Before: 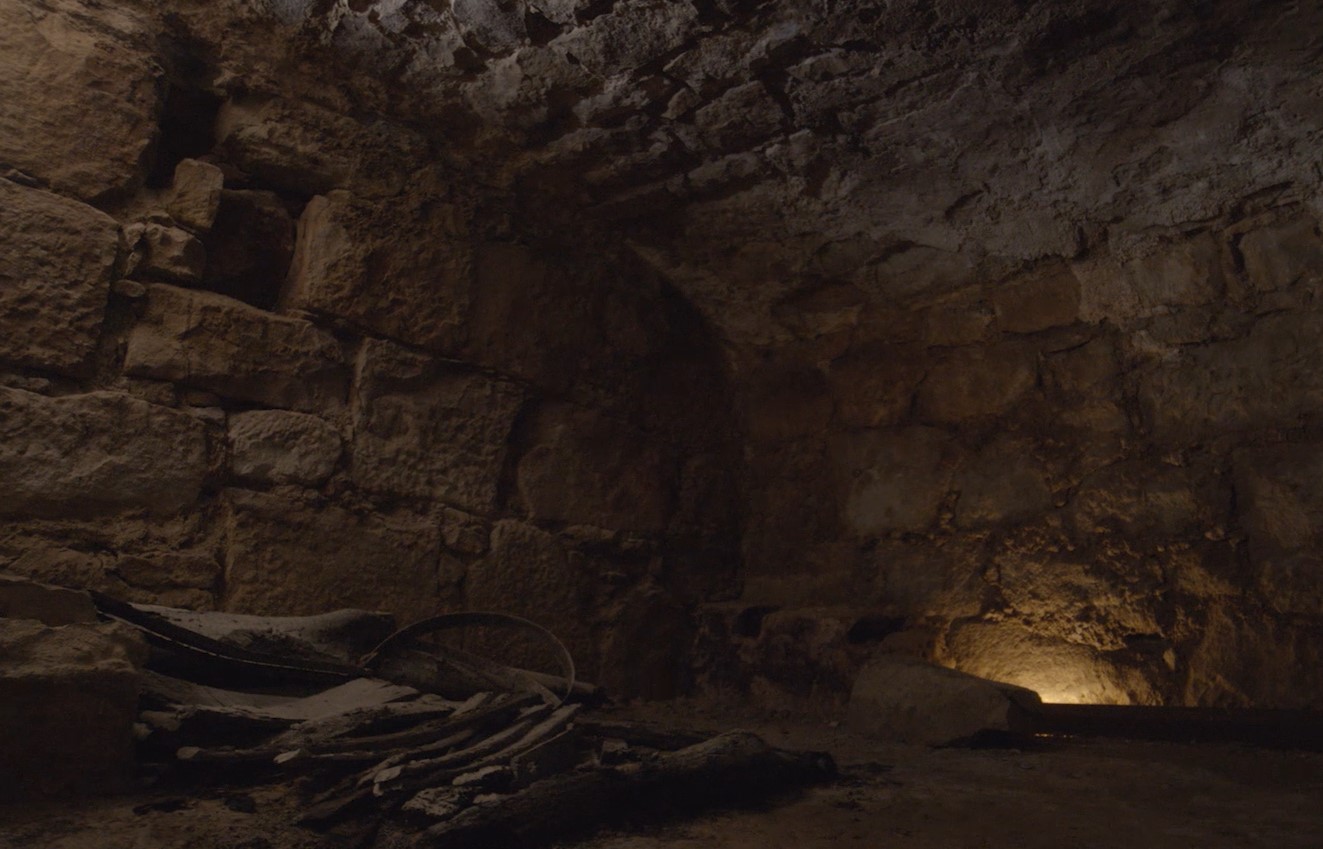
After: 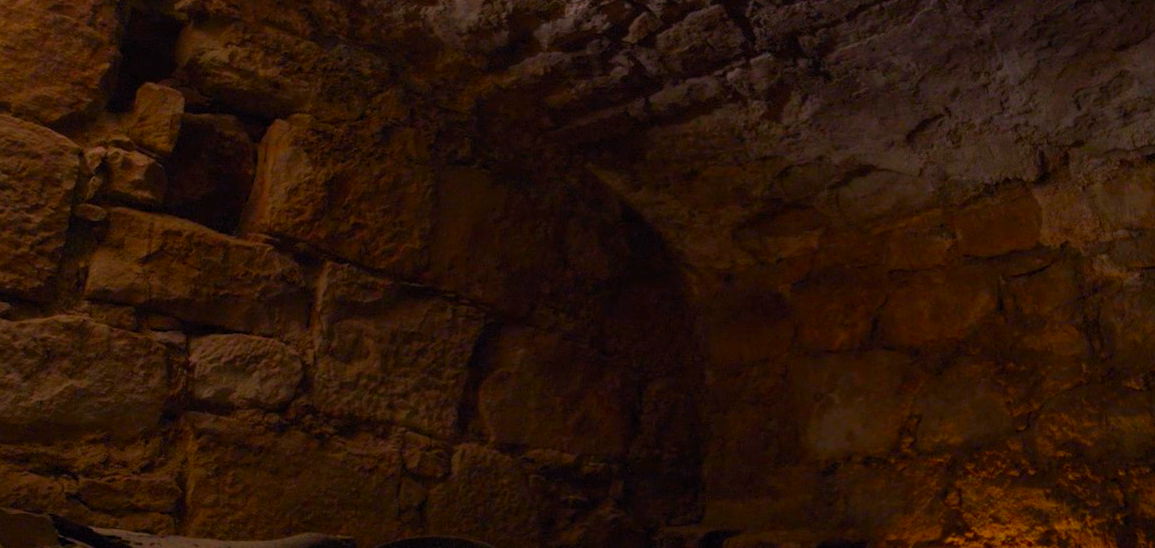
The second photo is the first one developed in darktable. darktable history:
crop: left 3.015%, top 8.969%, right 9.647%, bottom 26.457%
color correction: highlights a* 1.59, highlights b* -1.7, saturation 2.48
levels: levels [0.026, 0.507, 0.987]
